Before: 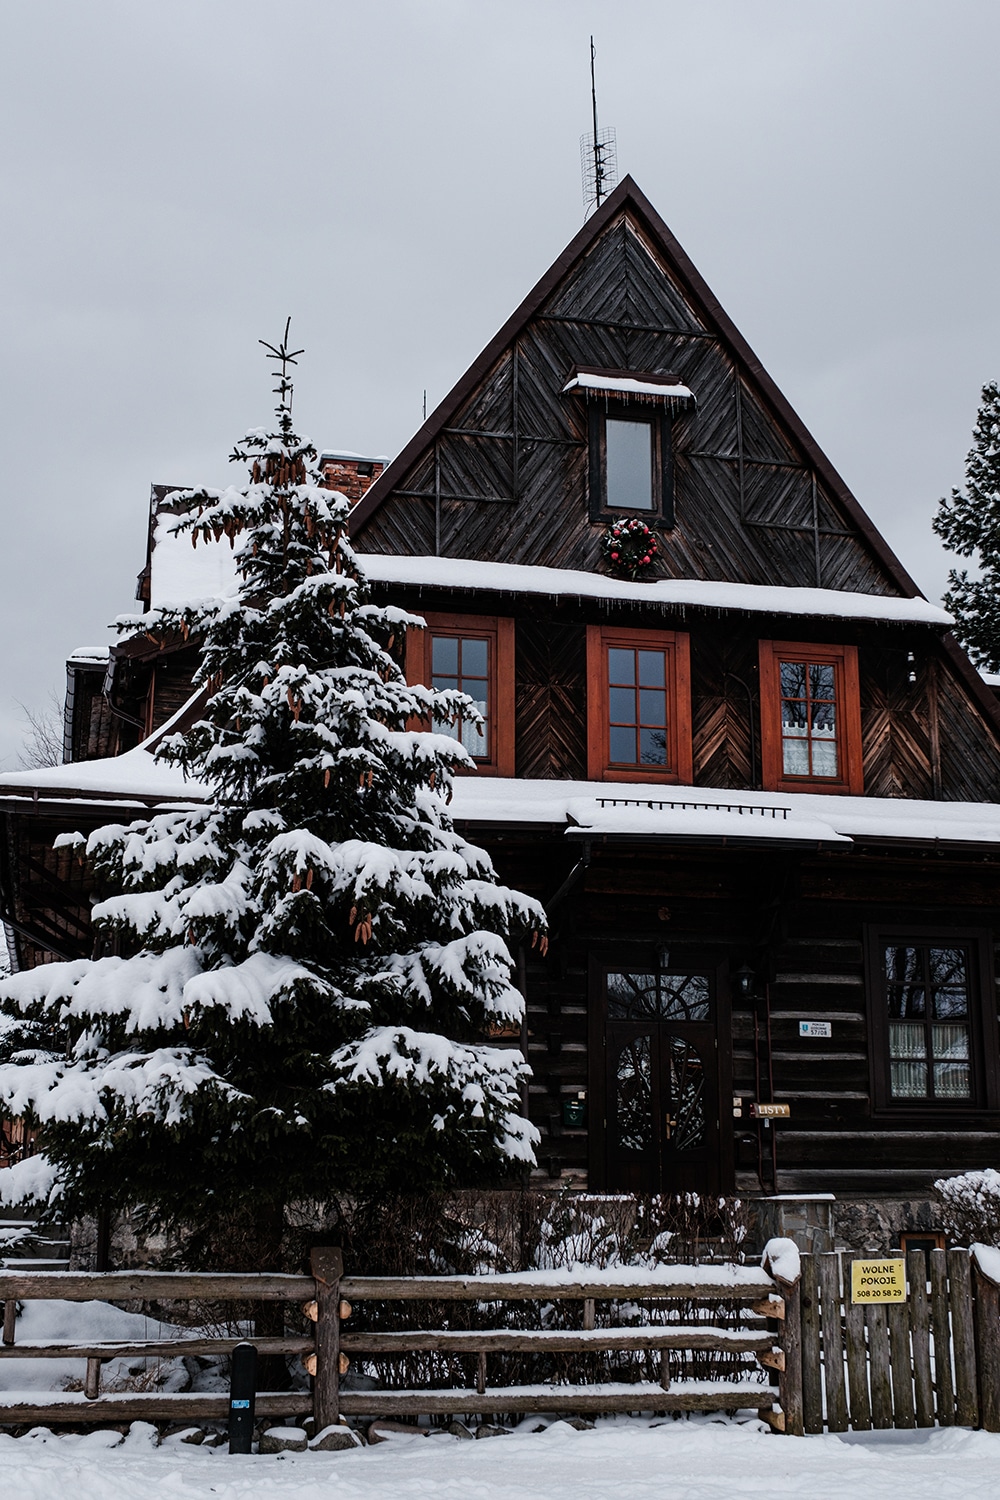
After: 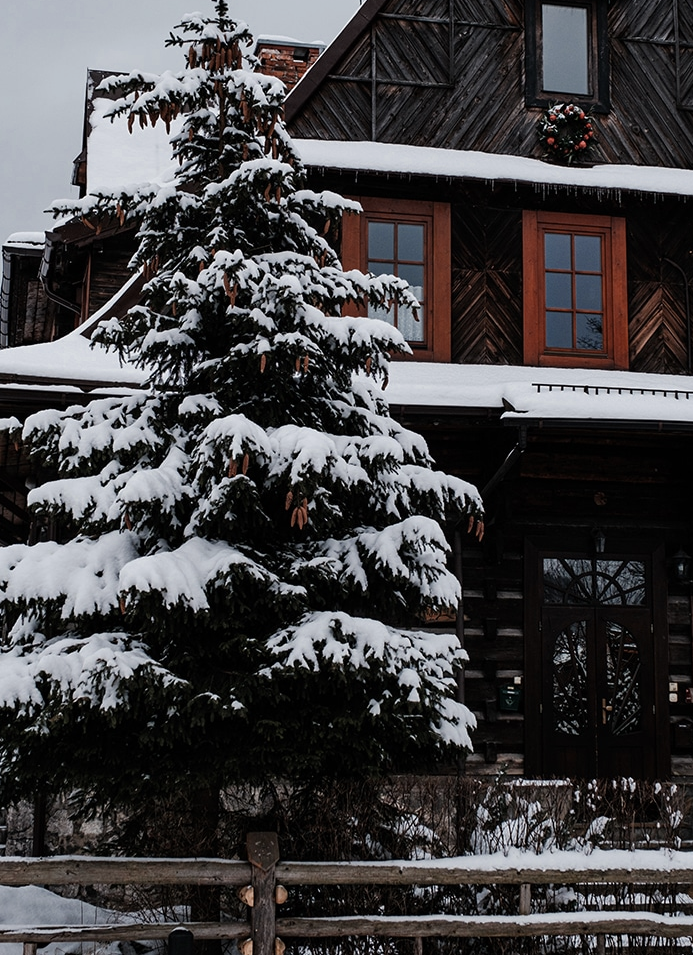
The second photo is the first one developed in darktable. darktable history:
color zones: curves: ch0 [(0, 0.5) (0.125, 0.4) (0.25, 0.5) (0.375, 0.4) (0.5, 0.4) (0.625, 0.35) (0.75, 0.35) (0.875, 0.5)]; ch1 [(0, 0.35) (0.125, 0.45) (0.25, 0.35) (0.375, 0.35) (0.5, 0.35) (0.625, 0.35) (0.75, 0.45) (0.875, 0.35)]; ch2 [(0, 0.6) (0.125, 0.5) (0.25, 0.5) (0.375, 0.6) (0.5, 0.6) (0.625, 0.5) (0.75, 0.5) (0.875, 0.5)]
crop: left 6.488%, top 27.668%, right 24.183%, bottom 8.656%
